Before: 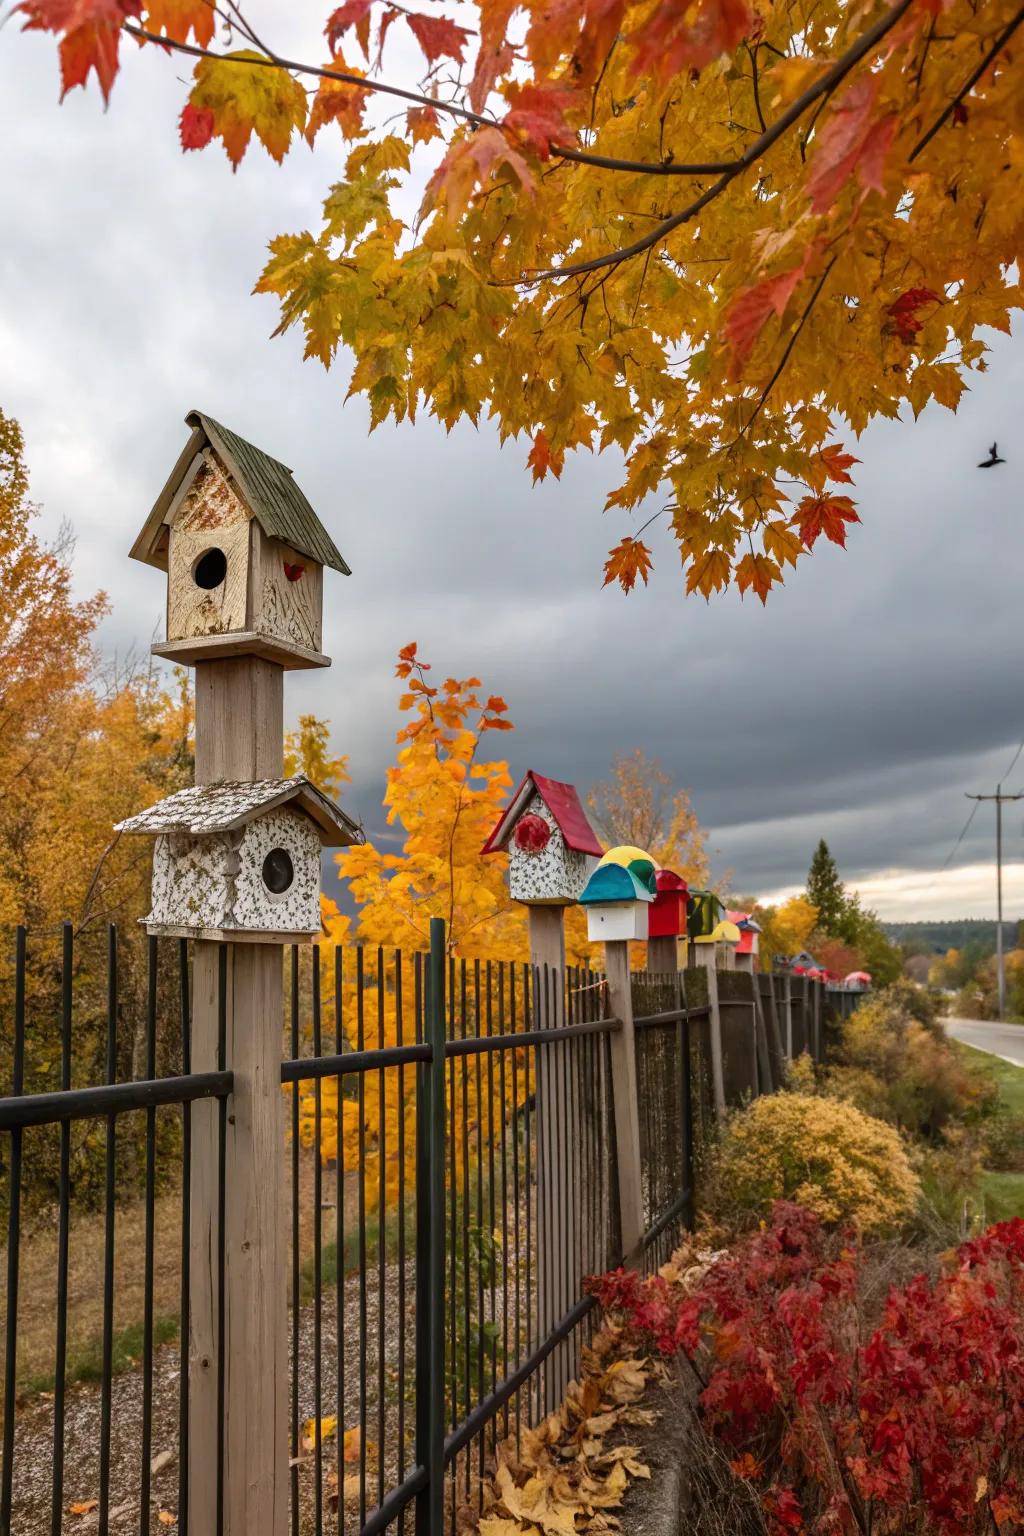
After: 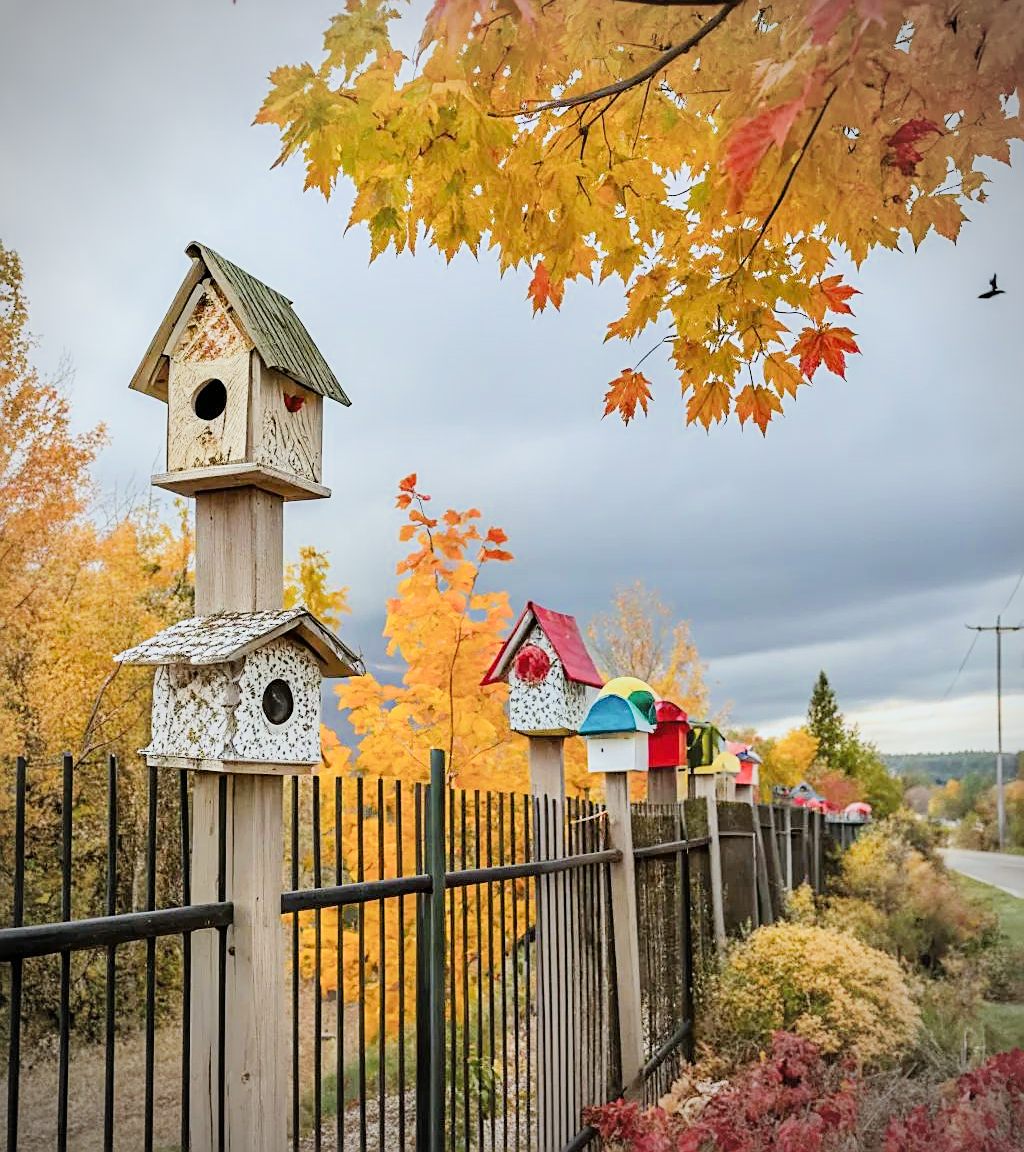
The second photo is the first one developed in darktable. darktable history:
crop: top 11.038%, bottom 13.962%
exposure: black level correction 0, exposure 1.45 EV, compensate exposure bias true, compensate highlight preservation false
white balance: red 0.925, blue 1.046
sharpen: on, module defaults
tone equalizer: on, module defaults
filmic rgb: black relative exposure -6.98 EV, white relative exposure 5.63 EV, hardness 2.86
vignetting: on, module defaults
